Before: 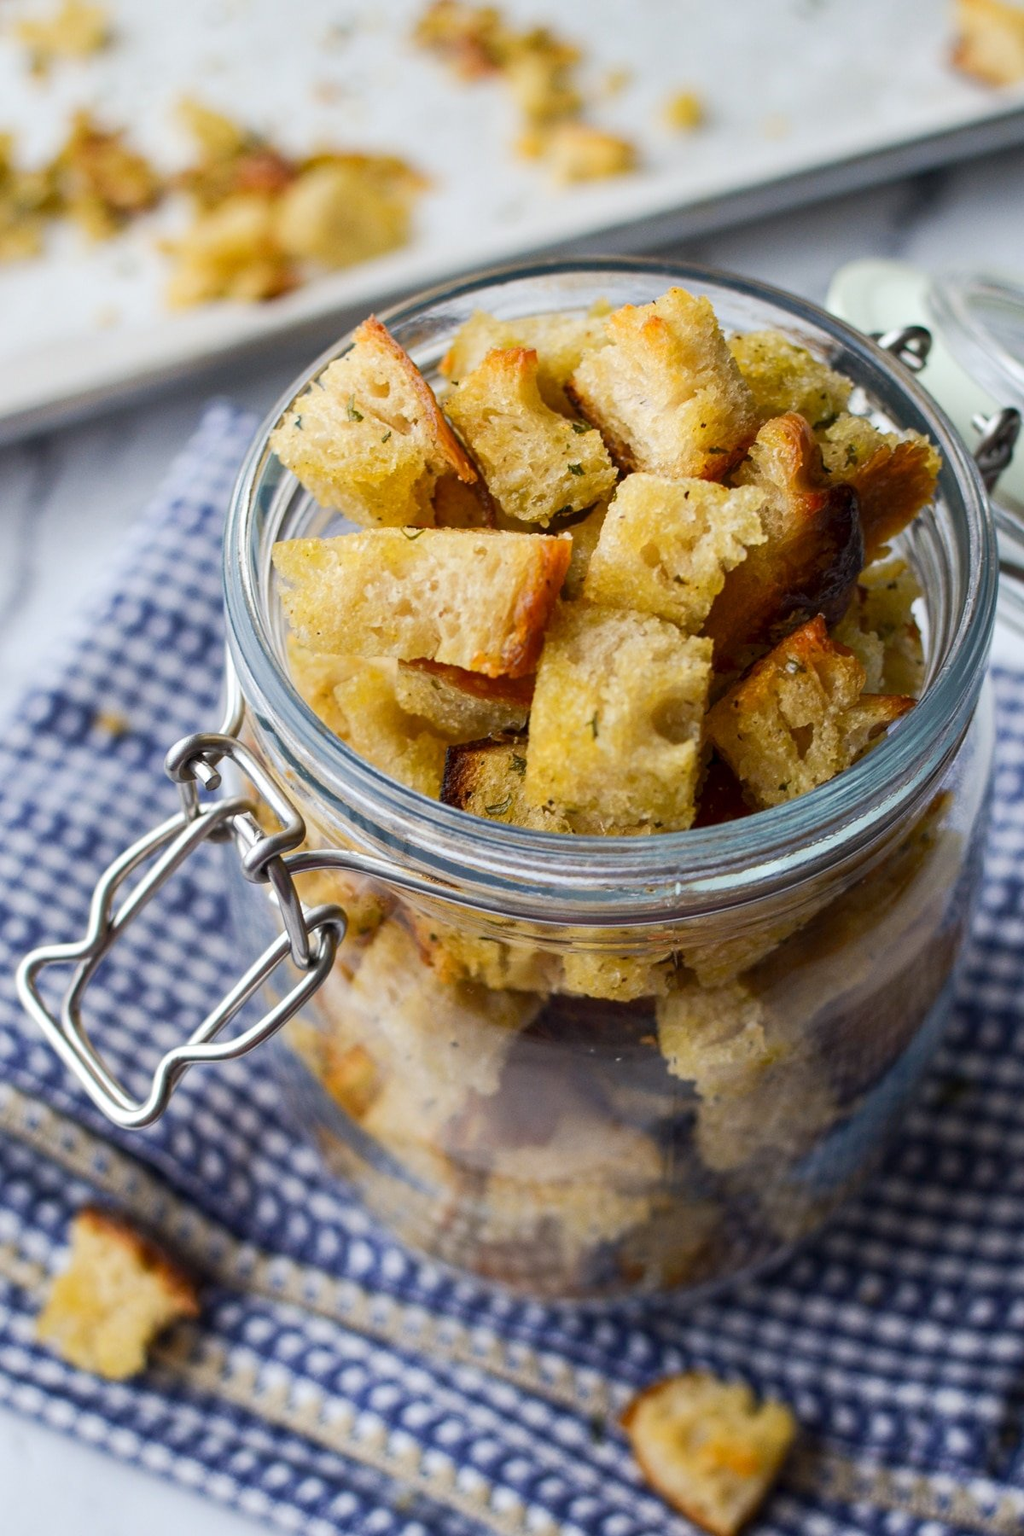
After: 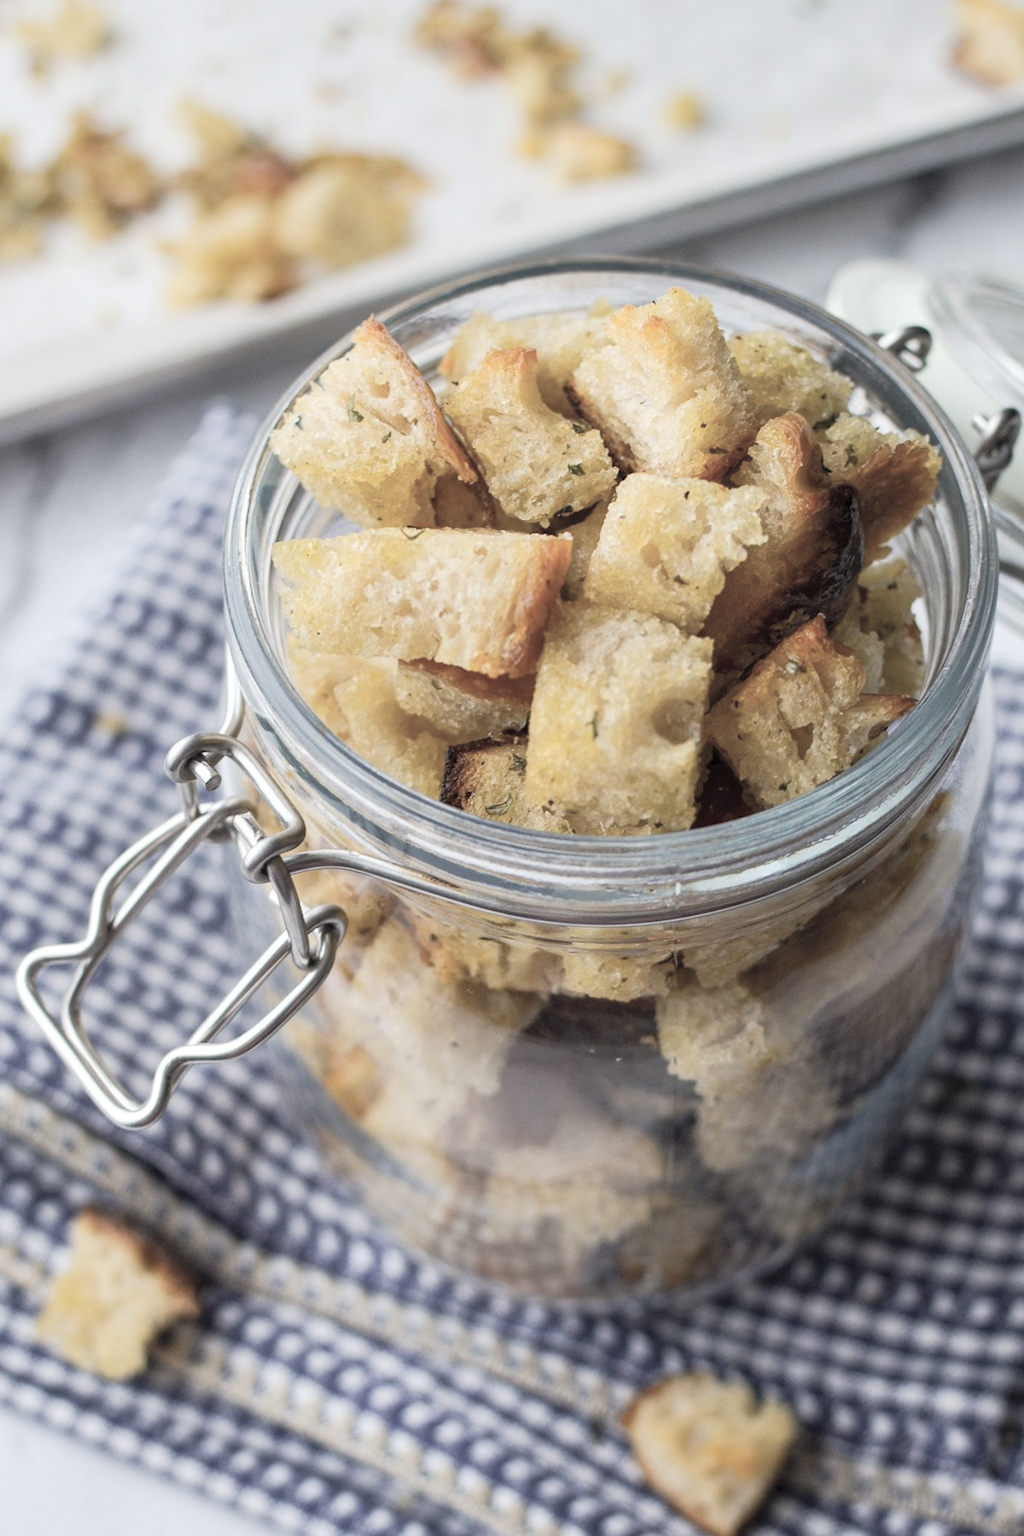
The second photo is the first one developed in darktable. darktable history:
contrast brightness saturation: brightness 0.181, saturation -0.488
